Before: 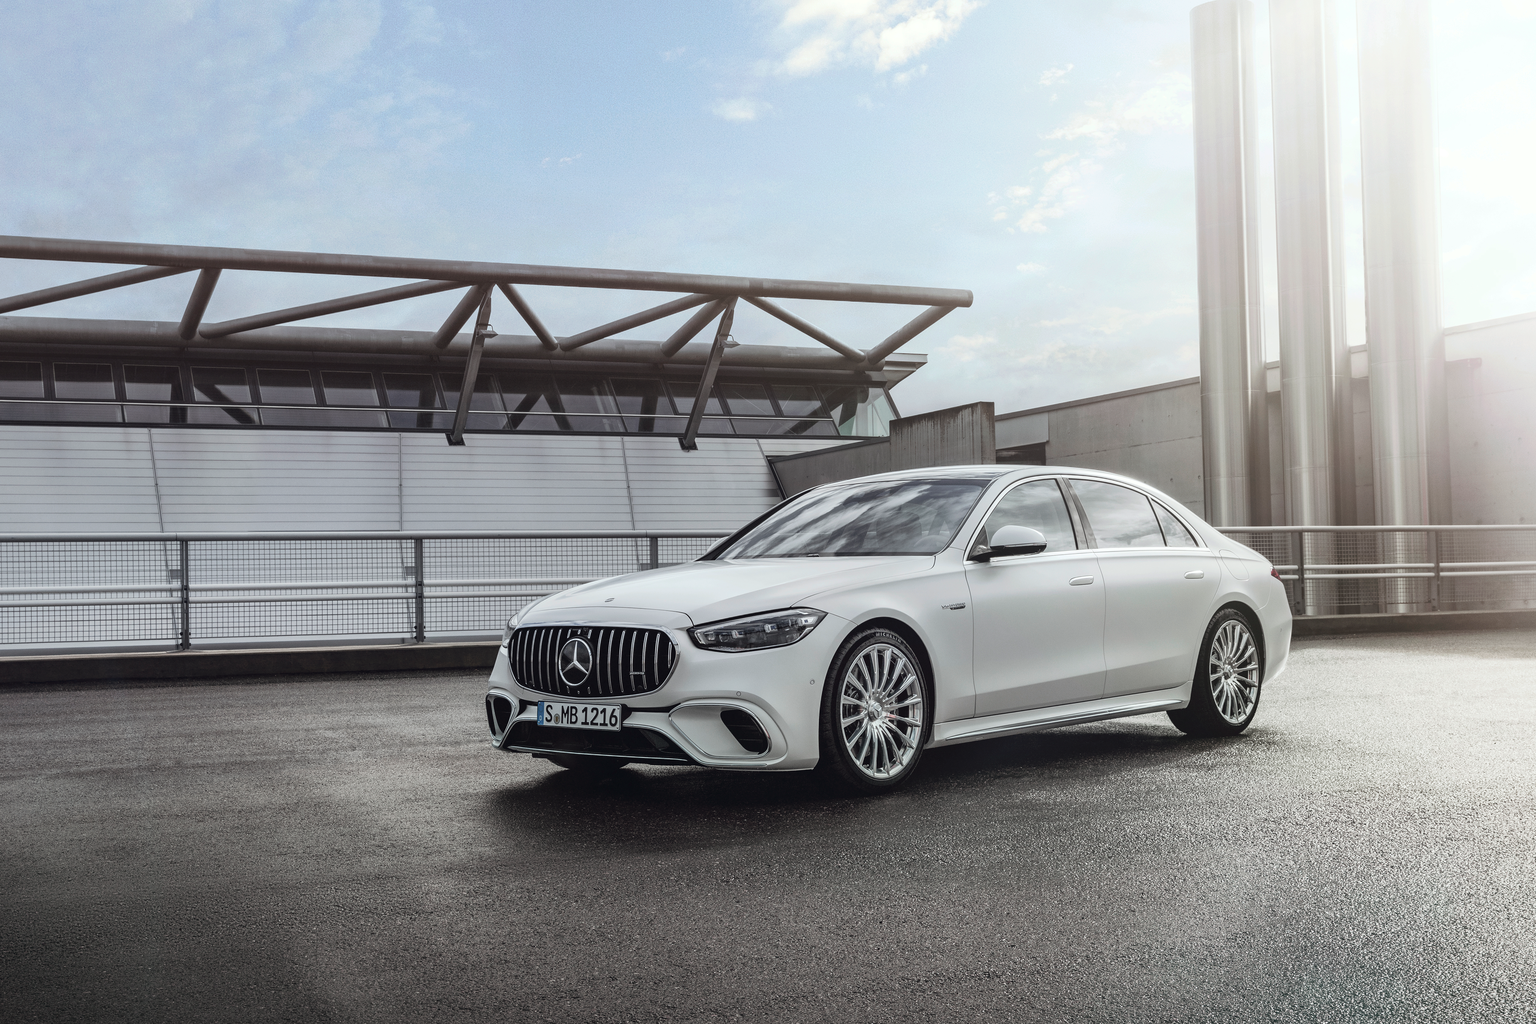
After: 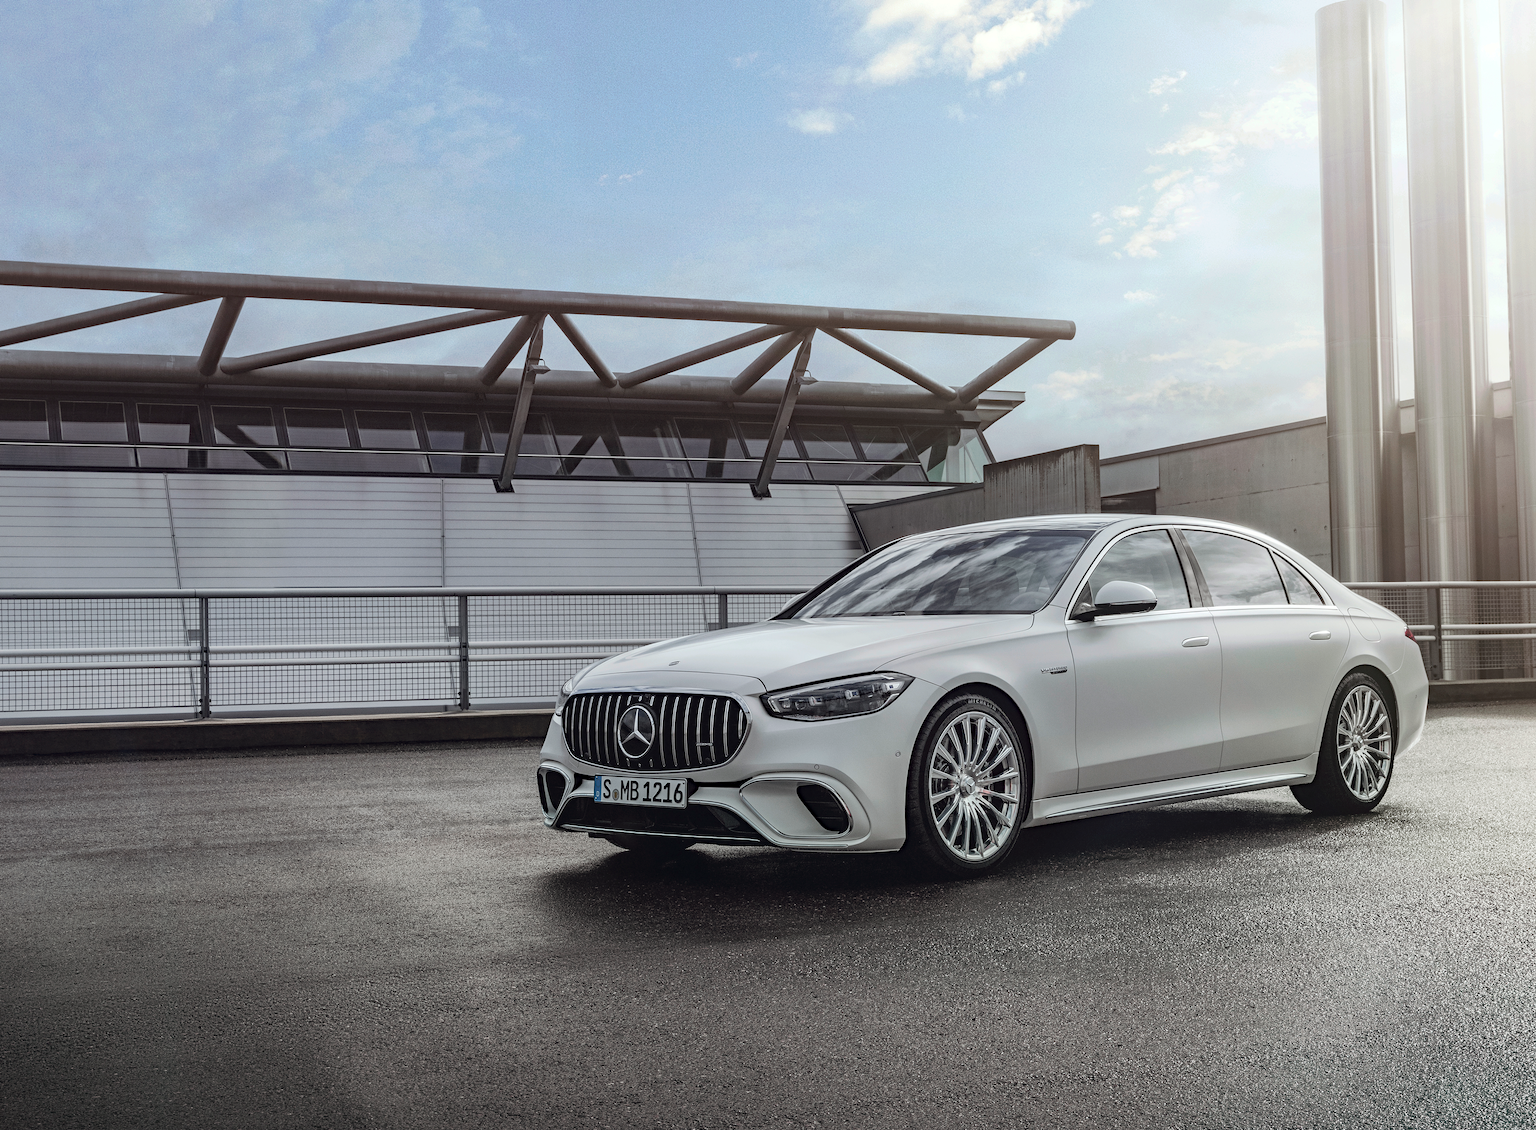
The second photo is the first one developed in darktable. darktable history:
haze removal: strength 0.29, distance 0.25, compatibility mode true, adaptive false
crop: right 9.509%, bottom 0.031%
shadows and highlights: shadows 25, highlights -25
